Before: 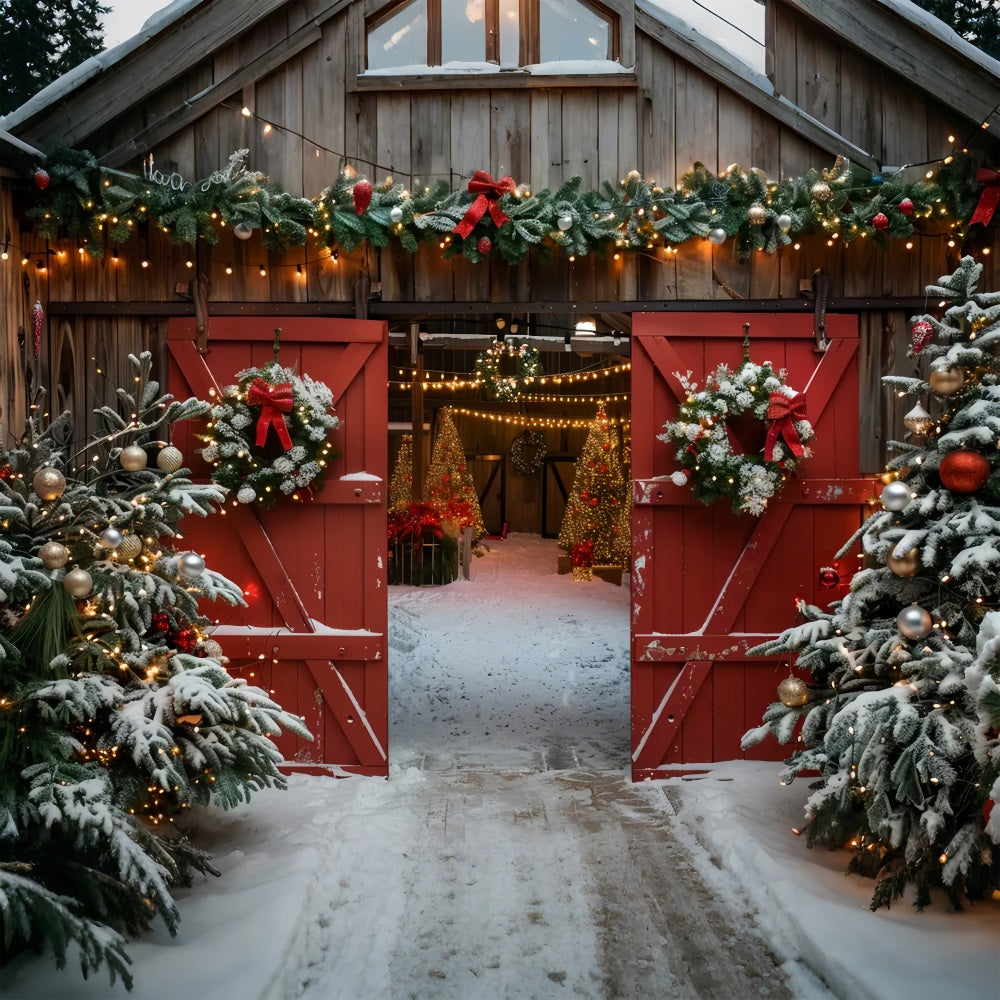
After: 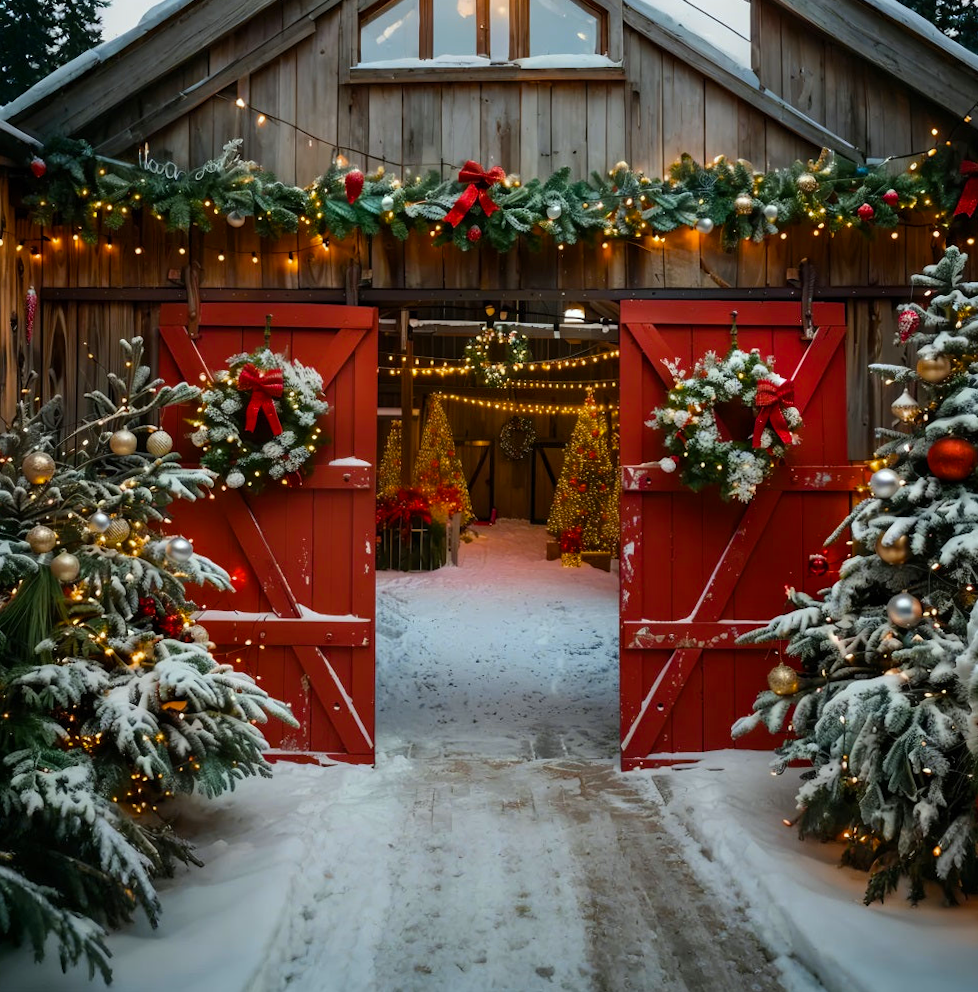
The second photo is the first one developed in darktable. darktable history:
white balance: red 0.978, blue 0.999
color balance rgb: perceptual saturation grading › global saturation 25%, global vibrance 20%
rotate and perspective: rotation 0.226°, lens shift (vertical) -0.042, crop left 0.023, crop right 0.982, crop top 0.006, crop bottom 0.994
